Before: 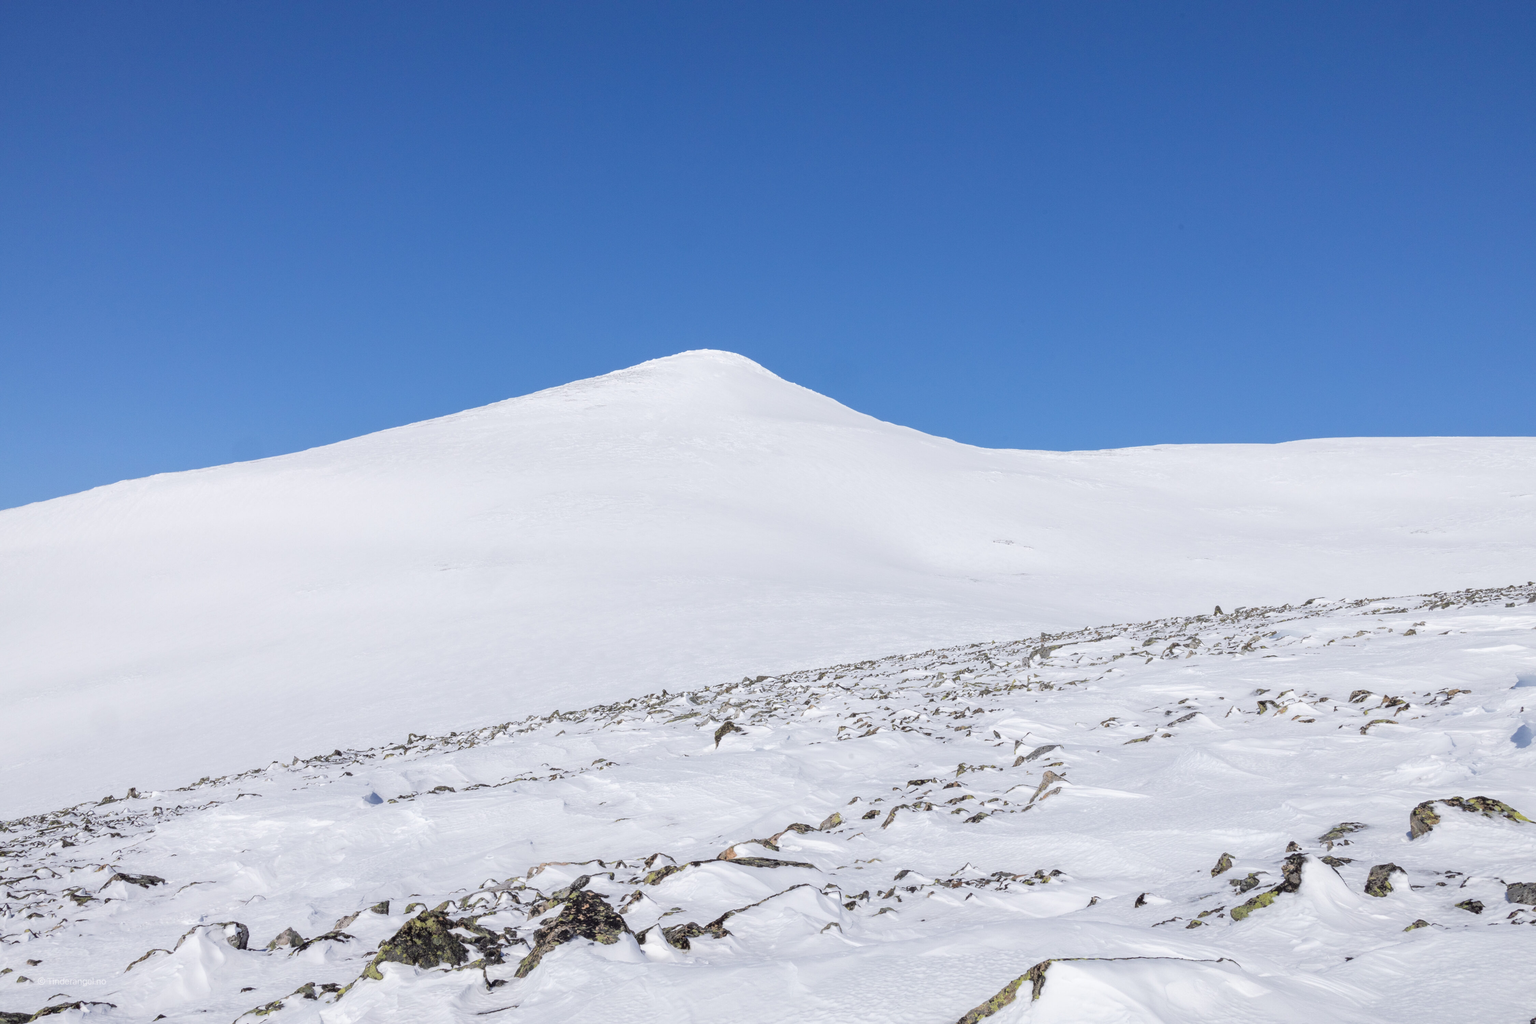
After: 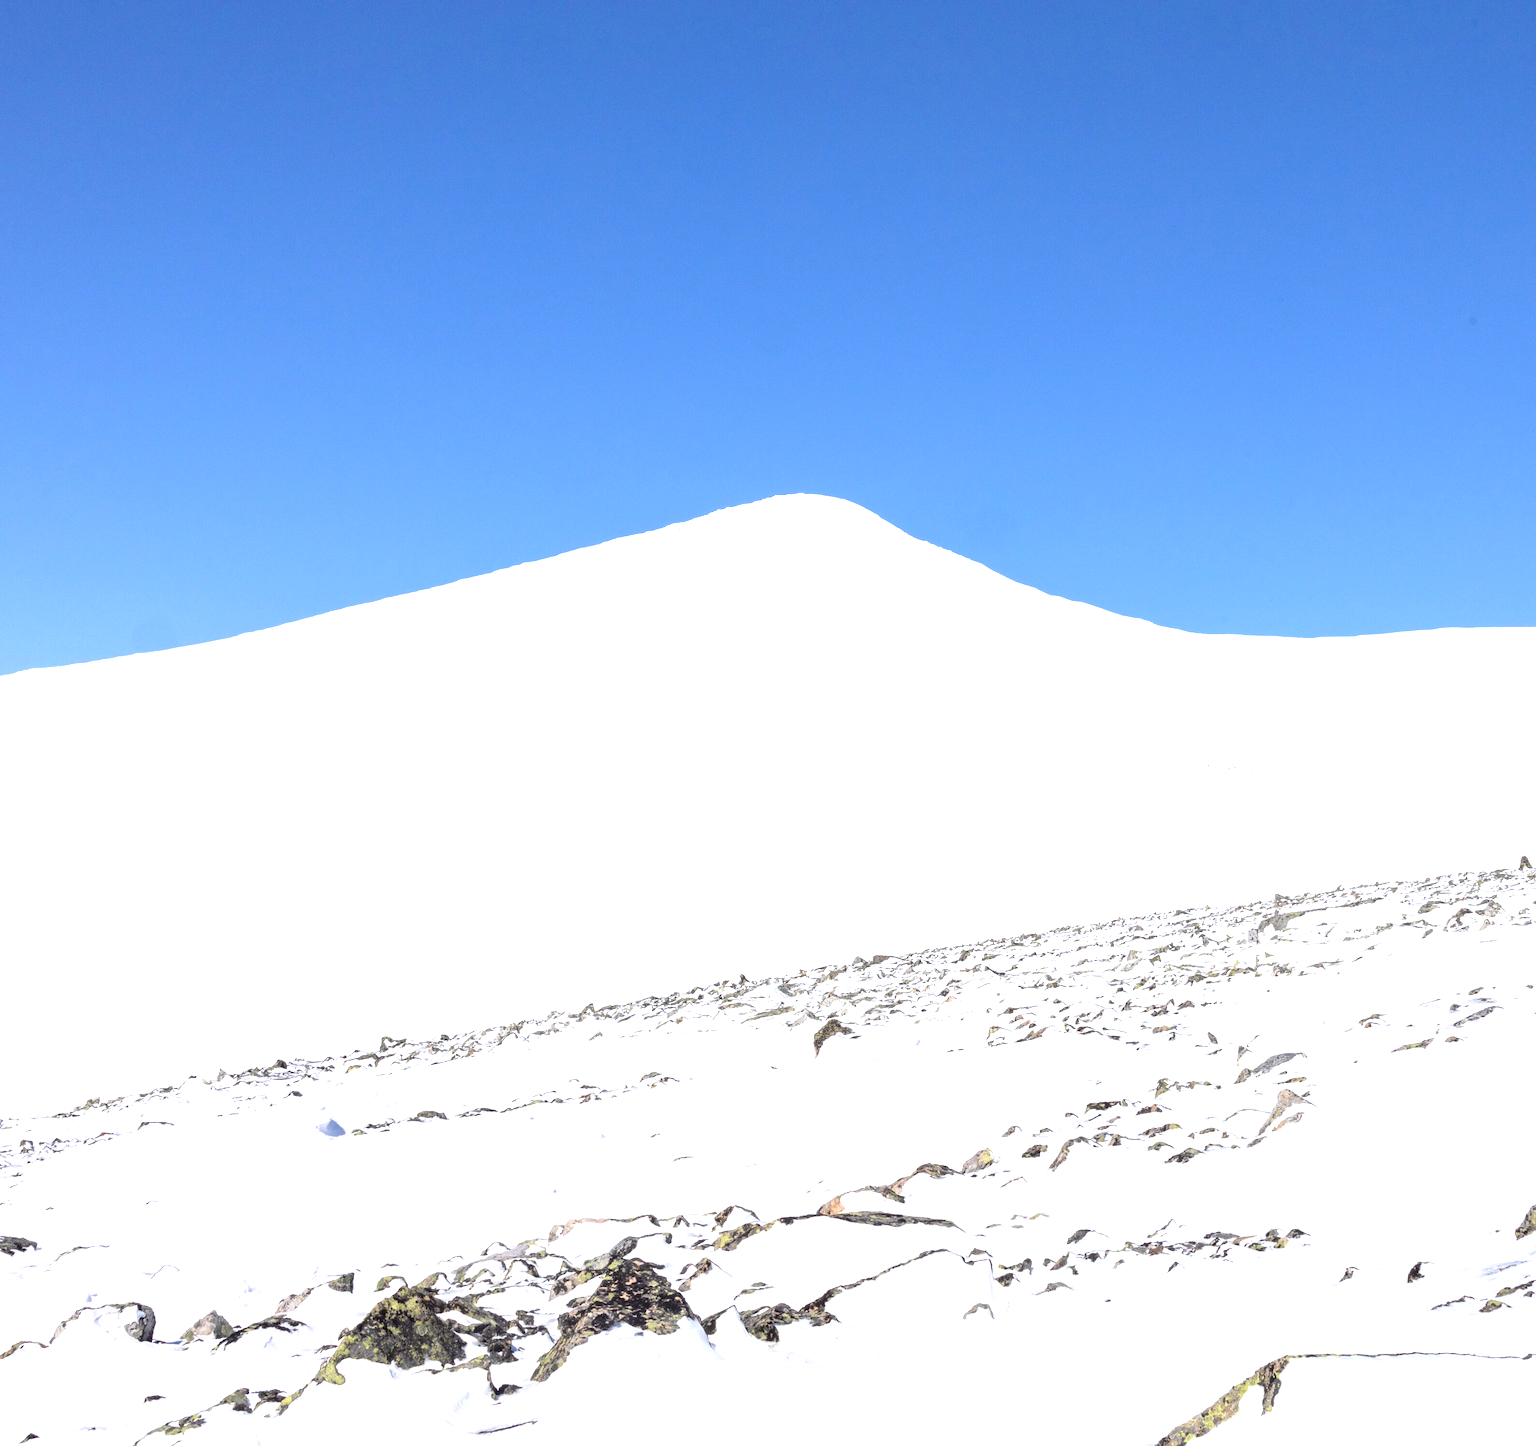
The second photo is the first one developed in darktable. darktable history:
crop and rotate: left 9.061%, right 20.142%
exposure: exposure 0.943 EV, compensate highlight preservation false
